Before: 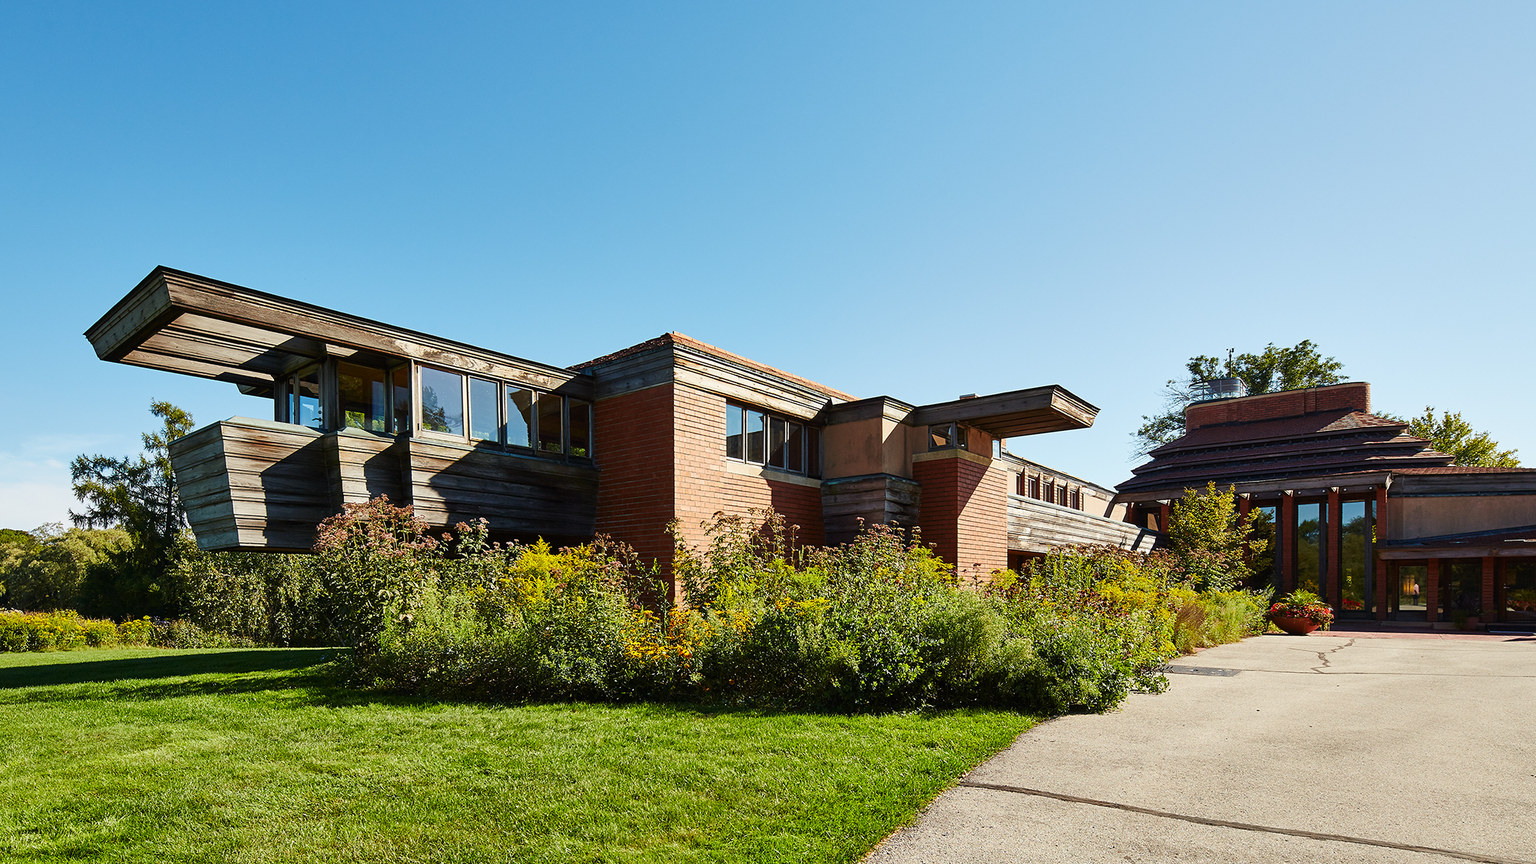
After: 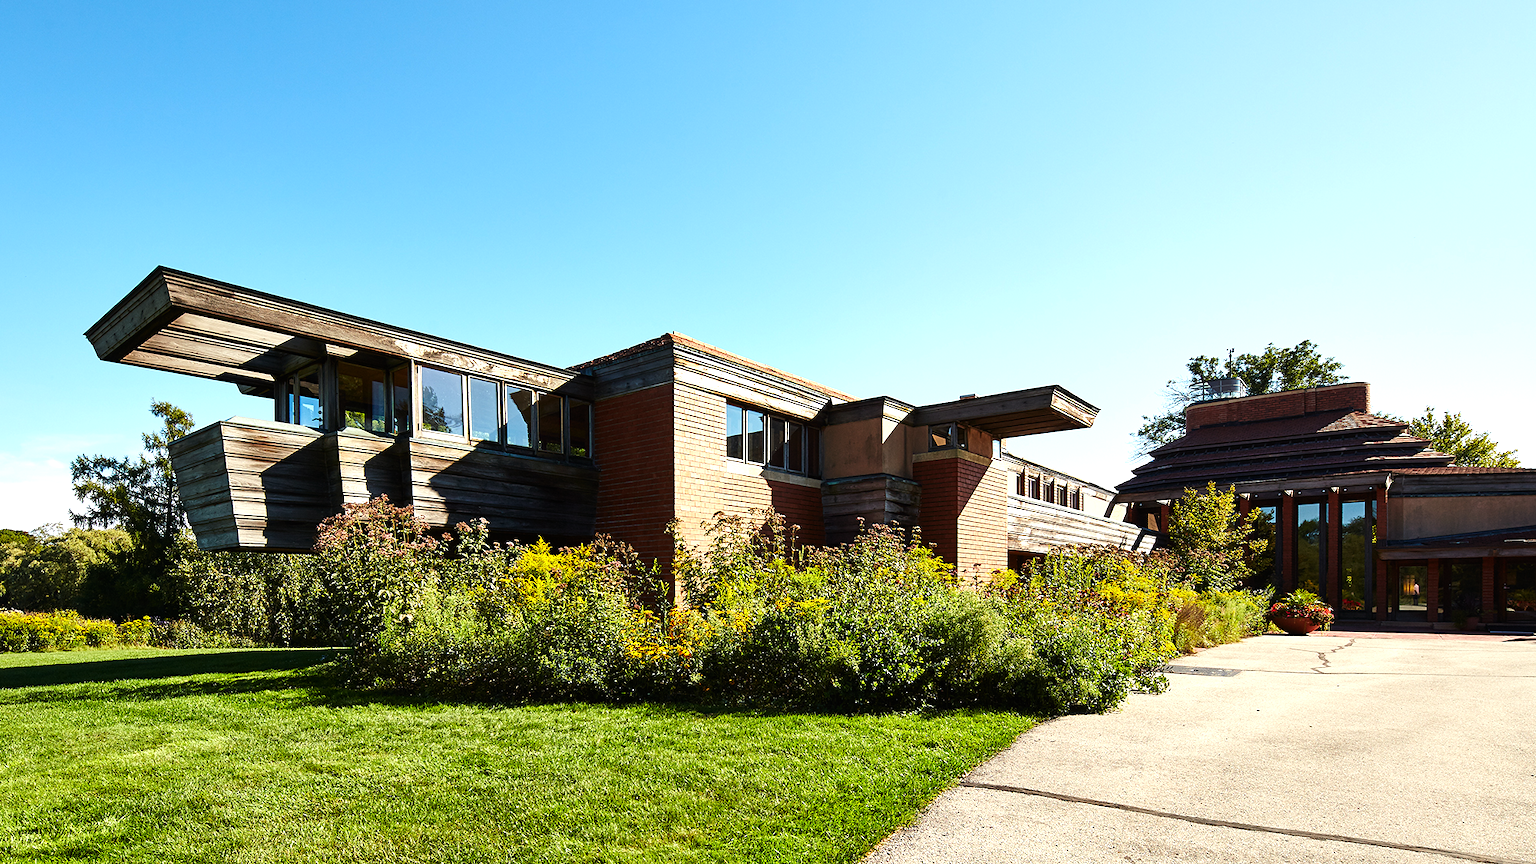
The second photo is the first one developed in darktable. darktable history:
tone equalizer: -8 EV -0.729 EV, -7 EV -0.735 EV, -6 EV -0.563 EV, -5 EV -0.372 EV, -3 EV 0.366 EV, -2 EV 0.6 EV, -1 EV 0.689 EV, +0 EV 0.763 EV, edges refinement/feathering 500, mask exposure compensation -1.57 EV, preserve details guided filter
